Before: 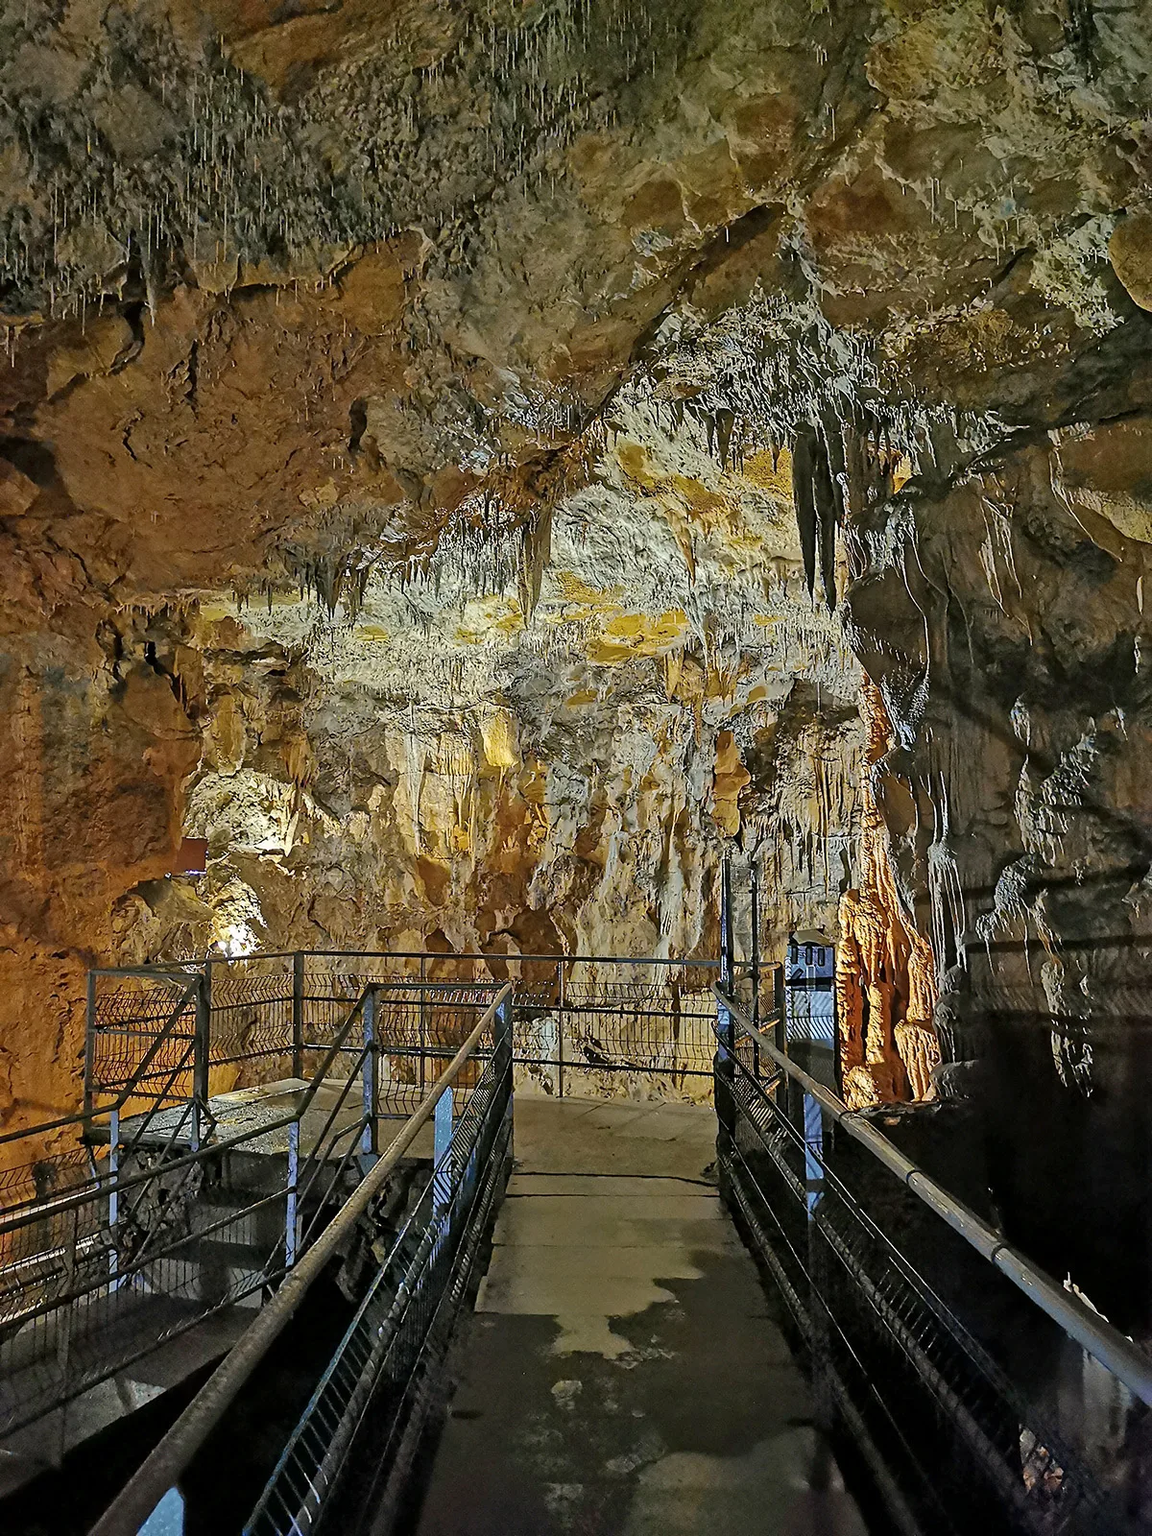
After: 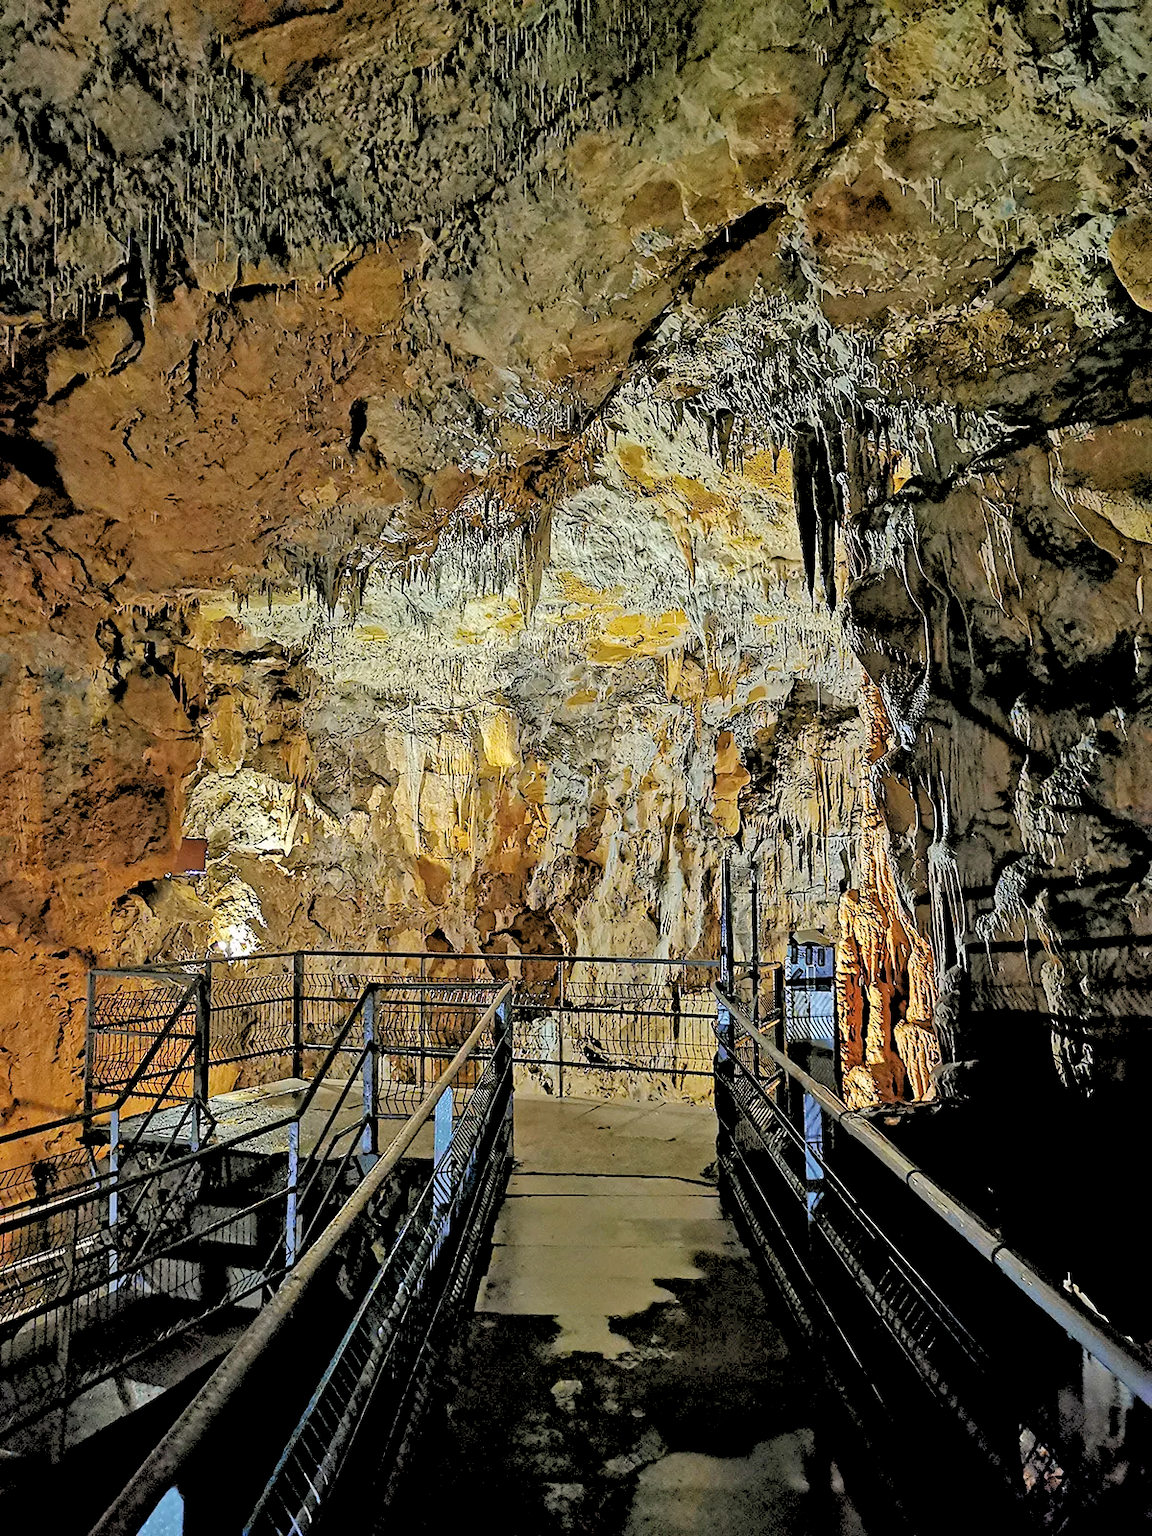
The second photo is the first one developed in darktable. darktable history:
rgb levels: levels [[0.027, 0.429, 0.996], [0, 0.5, 1], [0, 0.5, 1]]
